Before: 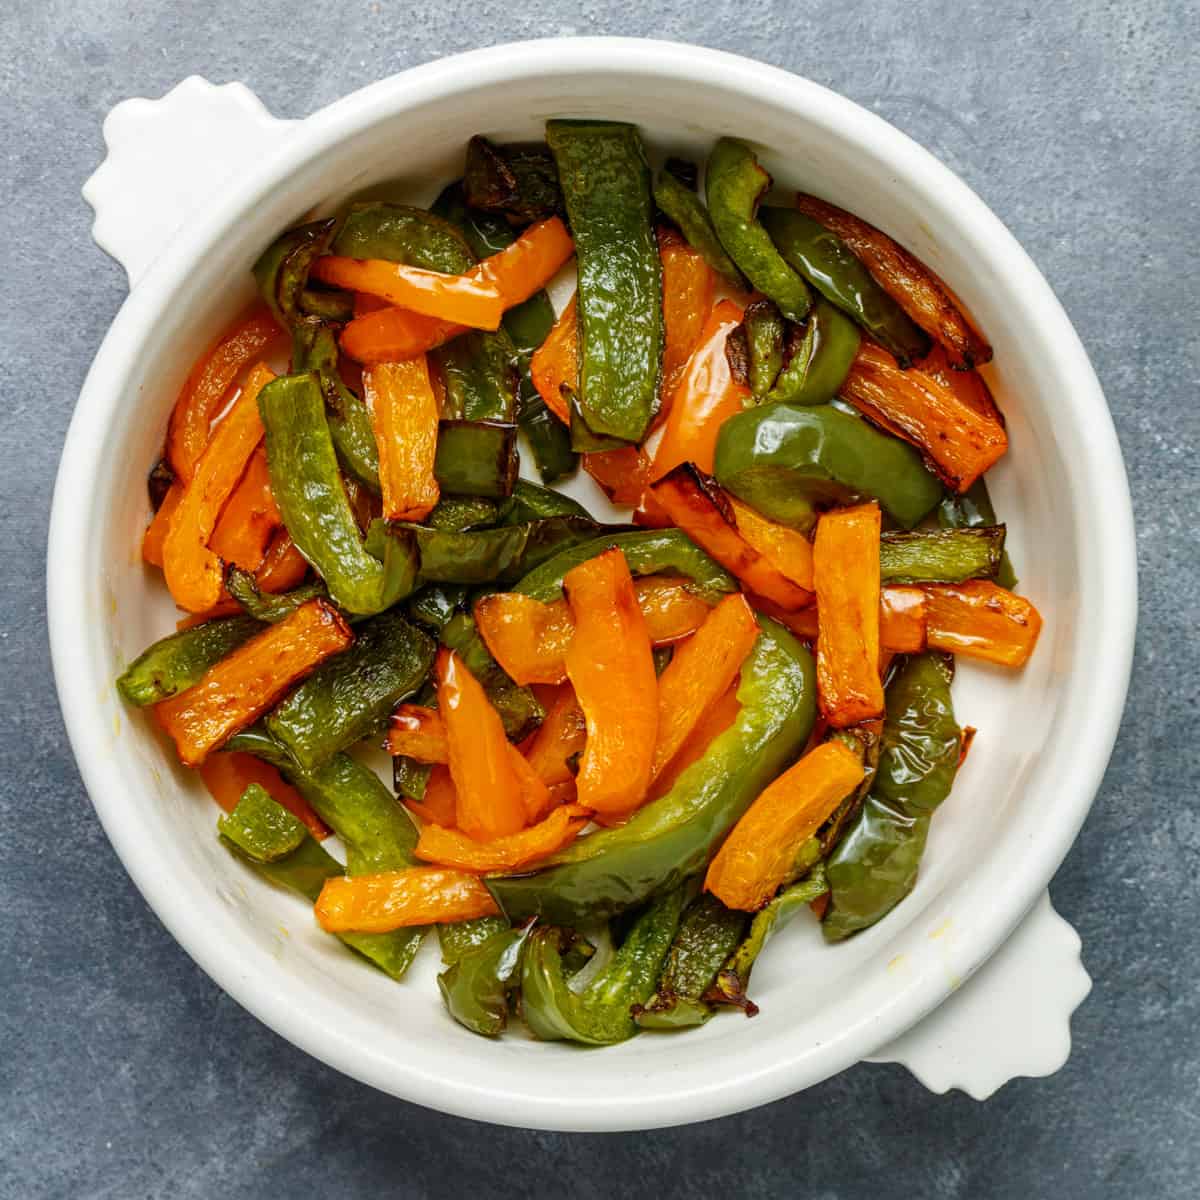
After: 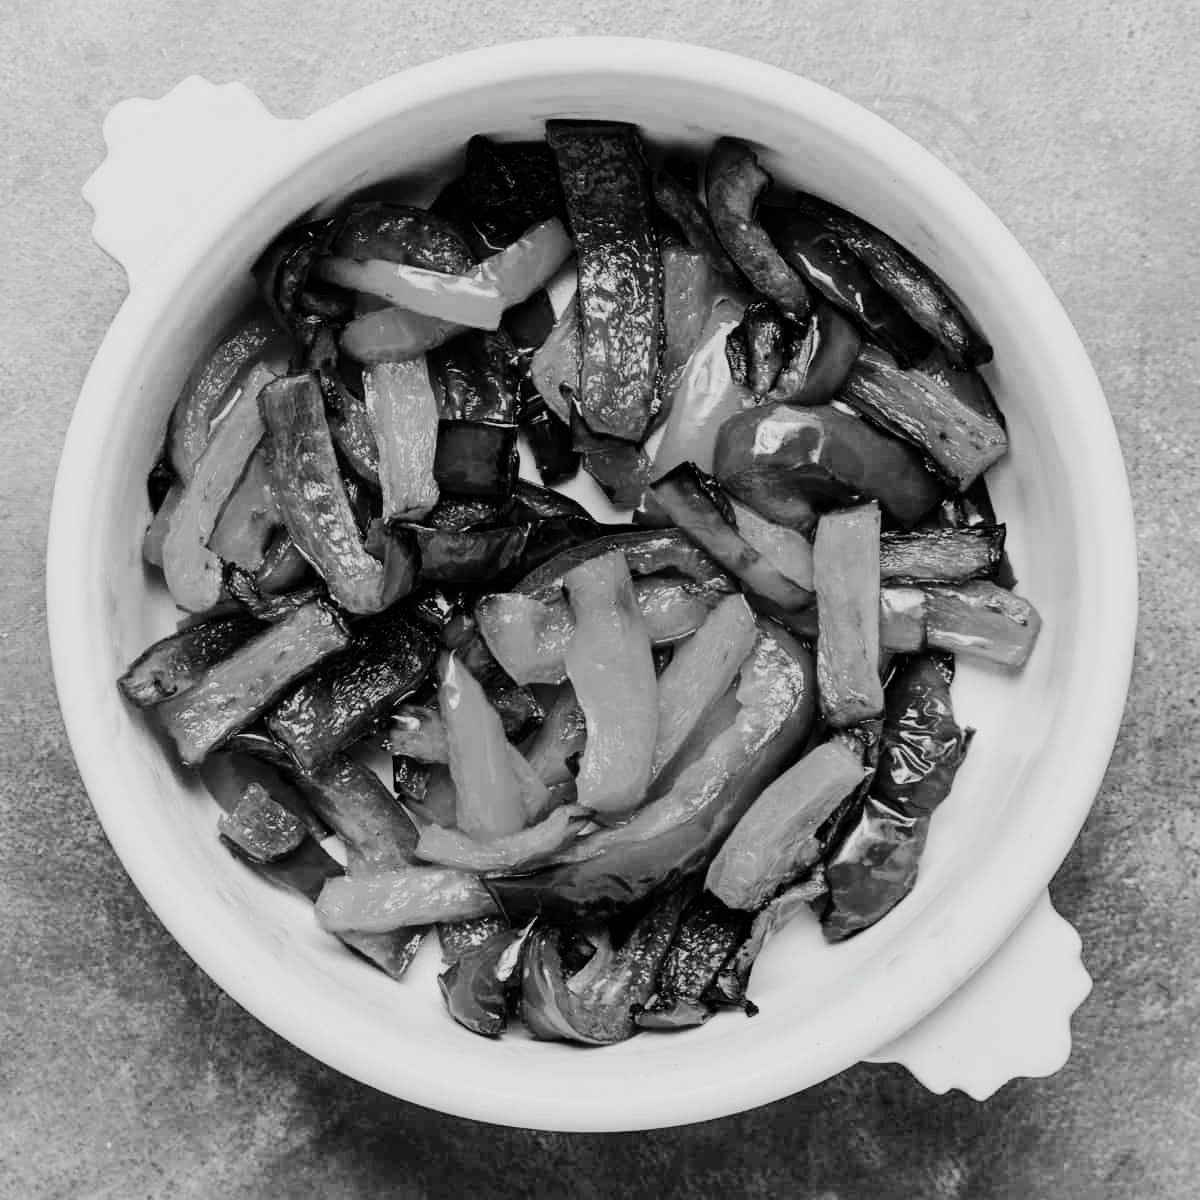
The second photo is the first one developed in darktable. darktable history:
color calibration: output gray [0.246, 0.254, 0.501, 0], illuminant custom, x 0.368, y 0.373, temperature 4335.73 K
tone curve: curves: ch0 [(0, 0) (0.11, 0.081) (0.256, 0.259) (0.398, 0.475) (0.498, 0.611) (0.65, 0.757) (0.835, 0.883) (1, 0.961)]; ch1 [(0, 0) (0.346, 0.307) (0.408, 0.369) (0.453, 0.457) (0.482, 0.479) (0.502, 0.498) (0.521, 0.51) (0.553, 0.554) (0.618, 0.65) (0.693, 0.727) (1, 1)]; ch2 [(0, 0) (0.358, 0.362) (0.434, 0.46) (0.485, 0.494) (0.5, 0.494) (0.511, 0.508) (0.537, 0.55) (0.579, 0.599) (0.621, 0.693) (1, 1)], preserve colors none
filmic rgb: black relative exposure -7.65 EV, white relative exposure 4.56 EV, threshold 5.99 EV, hardness 3.61, contrast 1.055, enable highlight reconstruction true
exposure: black level correction -0.001, exposure 0.079 EV, compensate highlight preservation false
